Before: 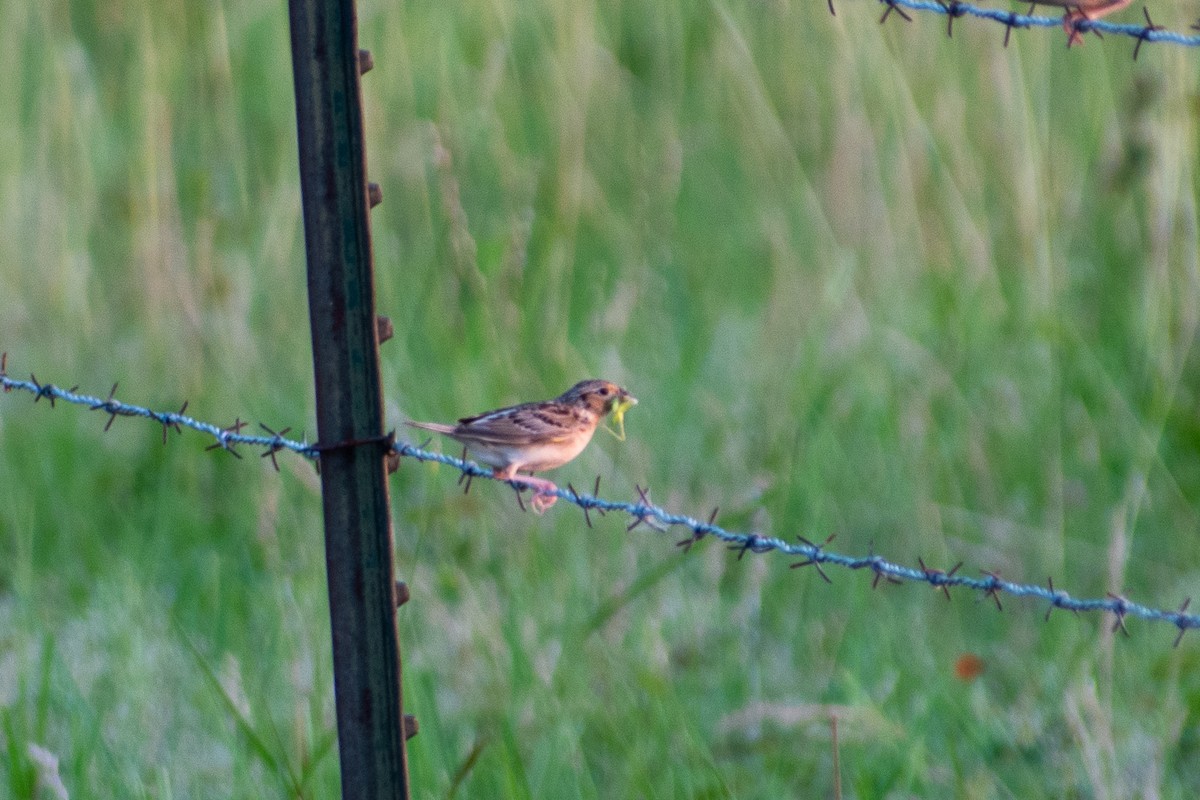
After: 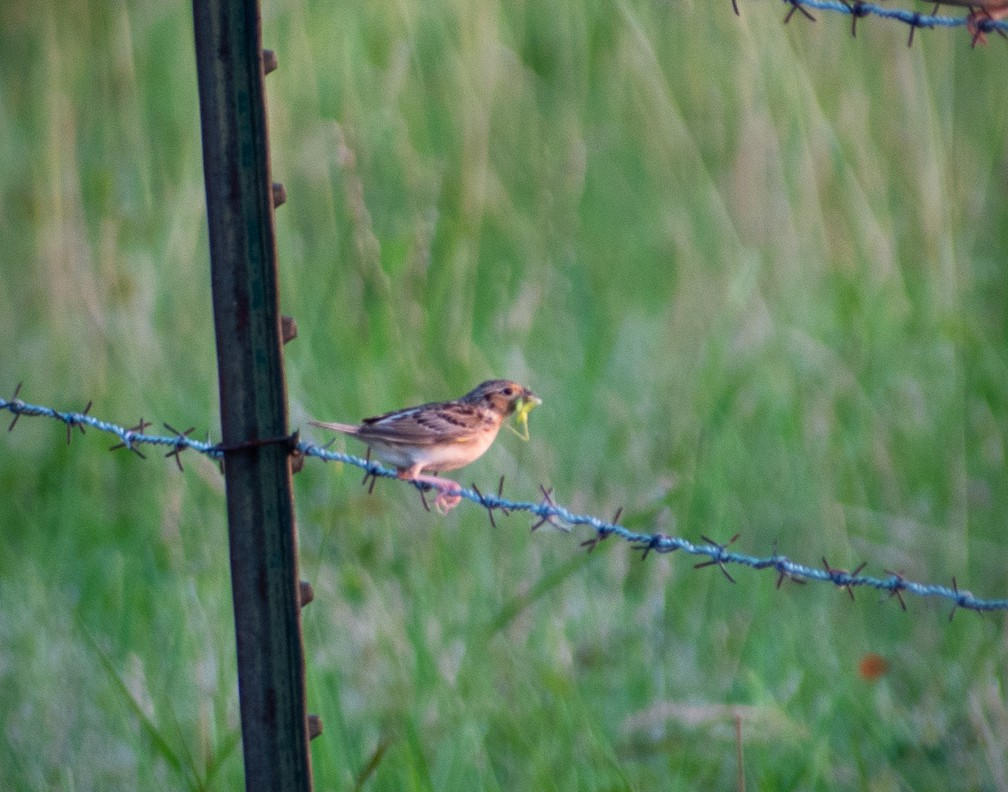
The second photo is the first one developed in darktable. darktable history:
vignetting: saturation 0, unbound false
exposure: compensate highlight preservation false
crop: left 8.026%, right 7.374%
